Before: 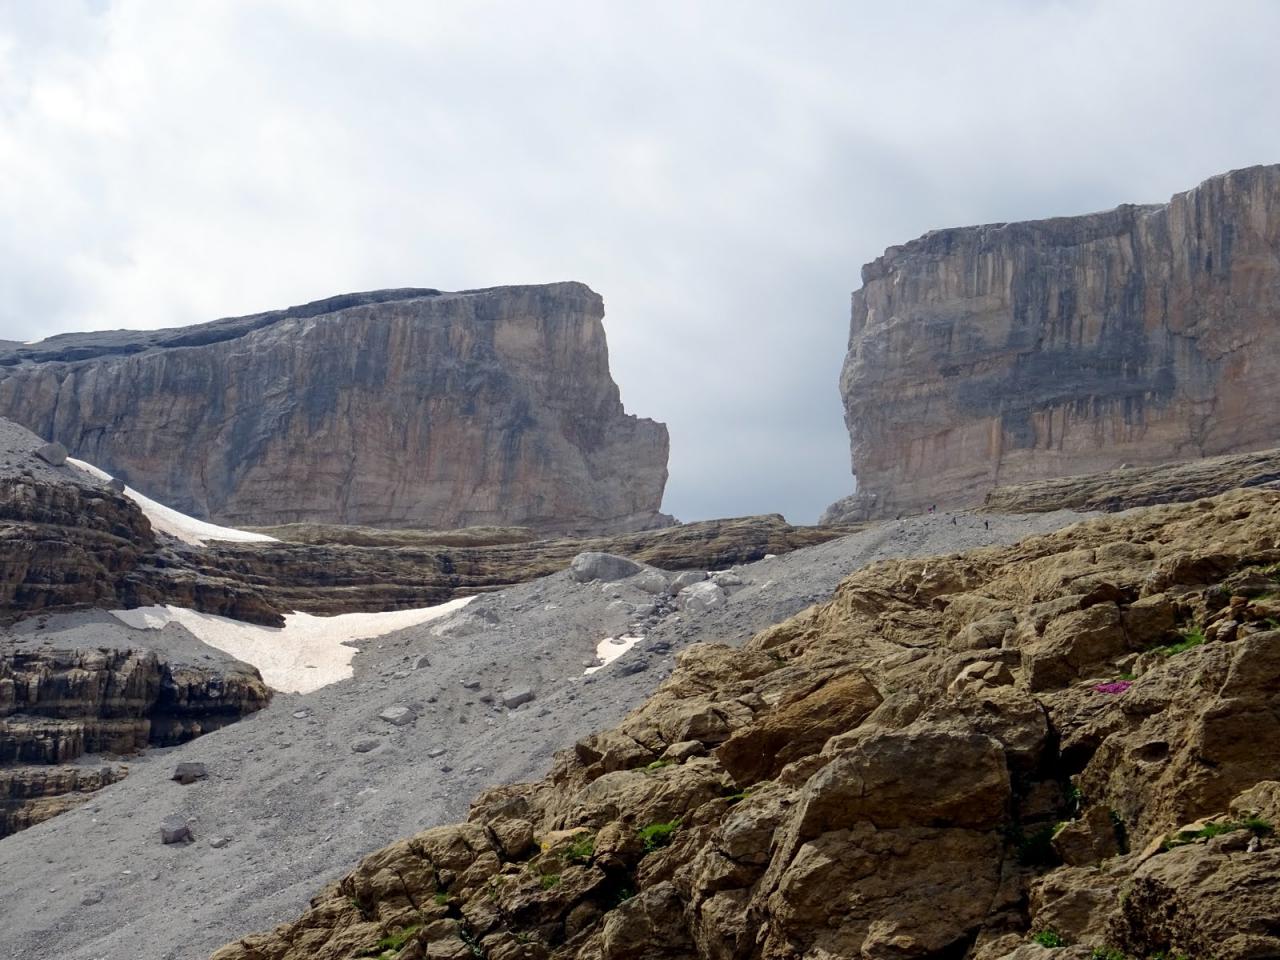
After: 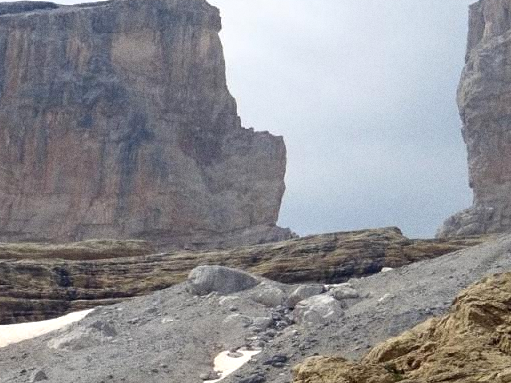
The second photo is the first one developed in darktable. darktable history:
grain: on, module defaults
exposure: exposure 0.2 EV, compensate highlight preservation false
crop: left 30%, top 30%, right 30%, bottom 30%
